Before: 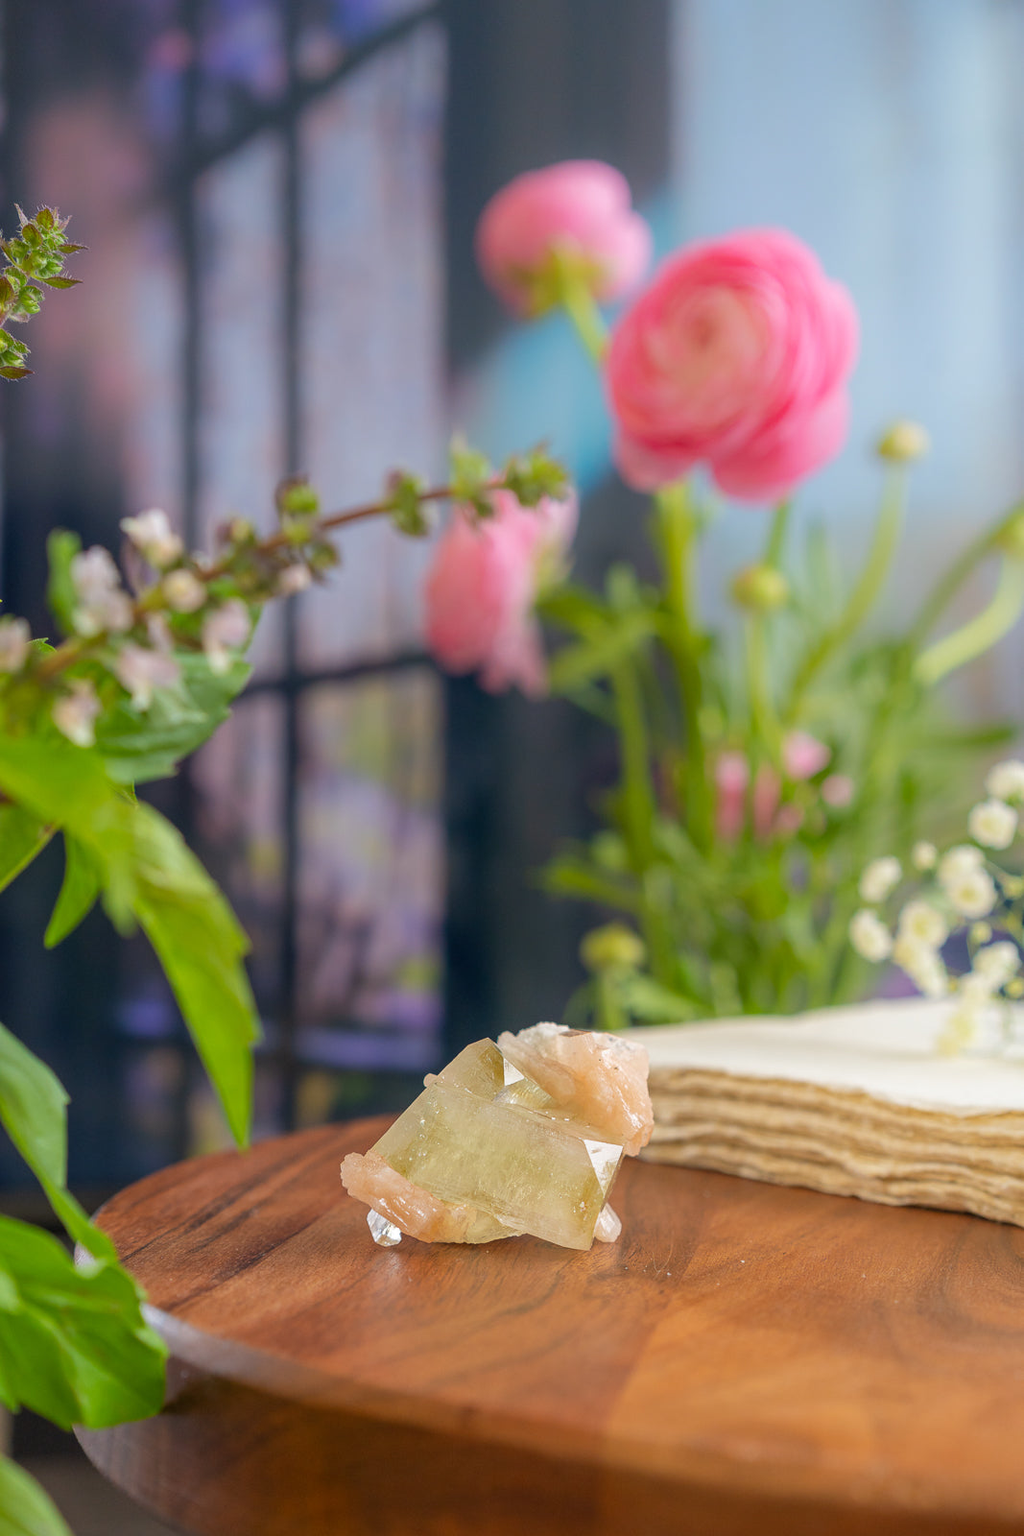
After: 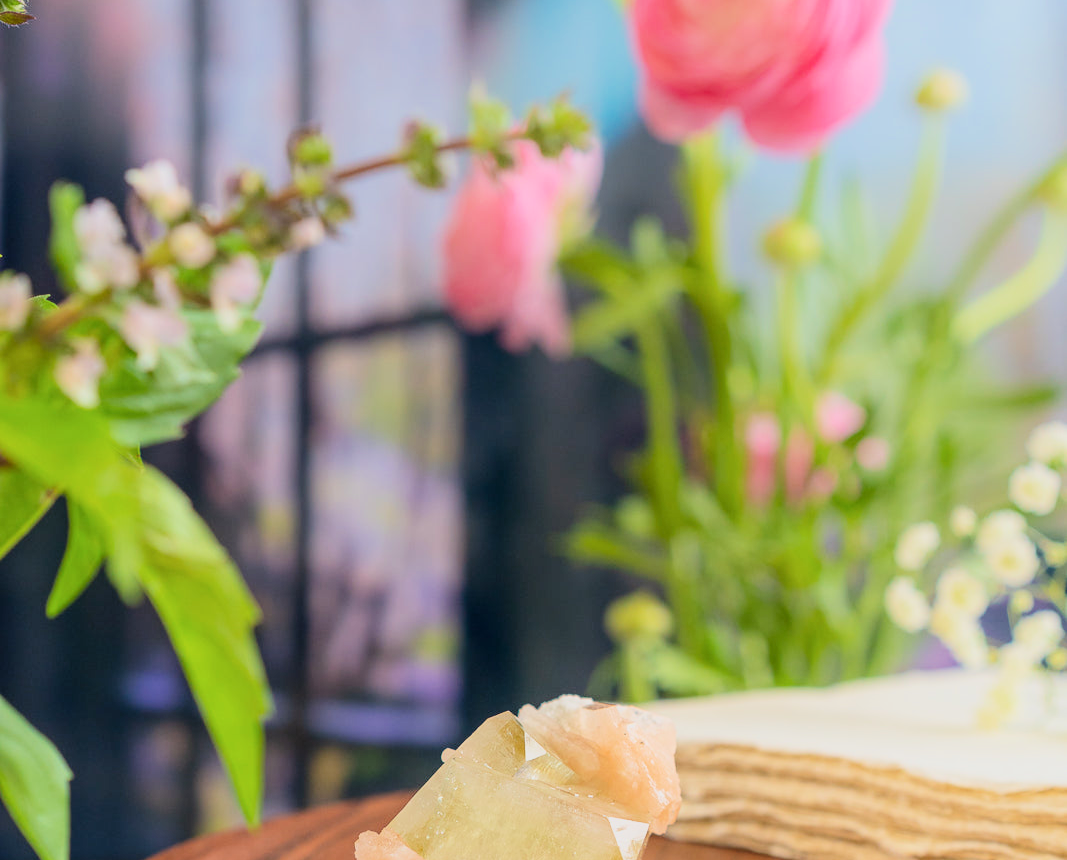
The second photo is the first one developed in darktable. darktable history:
crop and rotate: top 23.199%, bottom 23.006%
contrast brightness saturation: contrast 0.138
filmic rgb: black relative exposure -16 EV, white relative exposure 6.88 EV, threshold 3.05 EV, hardness 4.7, color science v6 (2022), enable highlight reconstruction true
exposure: black level correction 0, exposure 0.698 EV, compensate highlight preservation false
